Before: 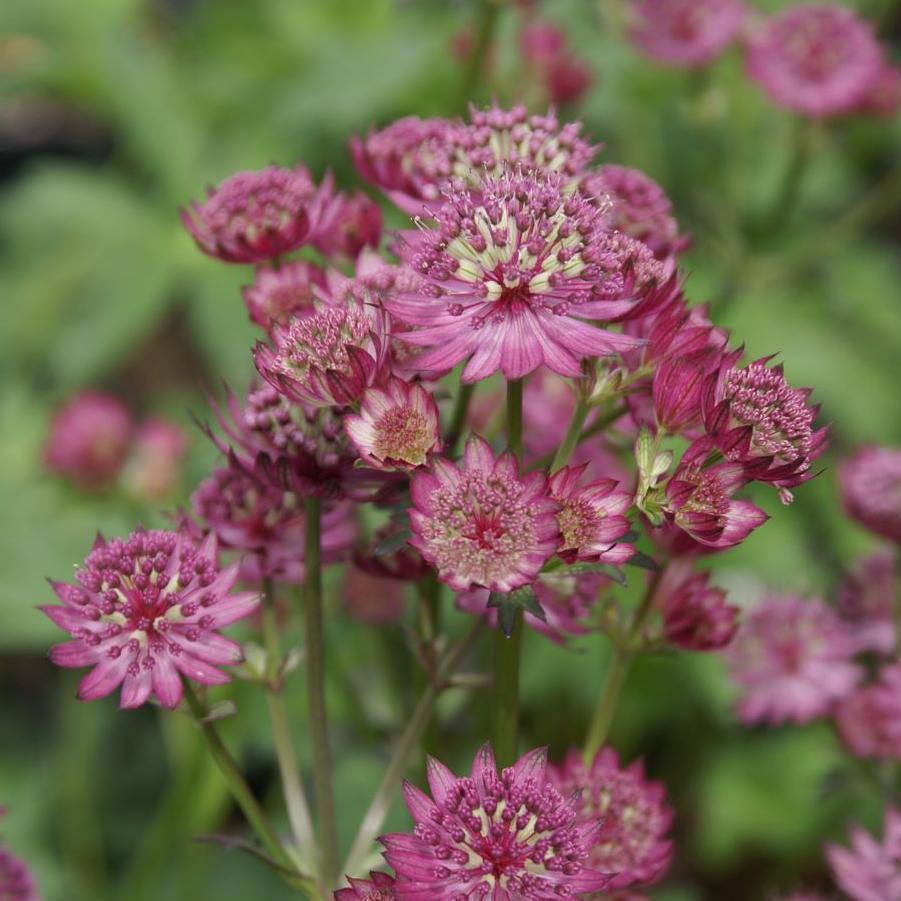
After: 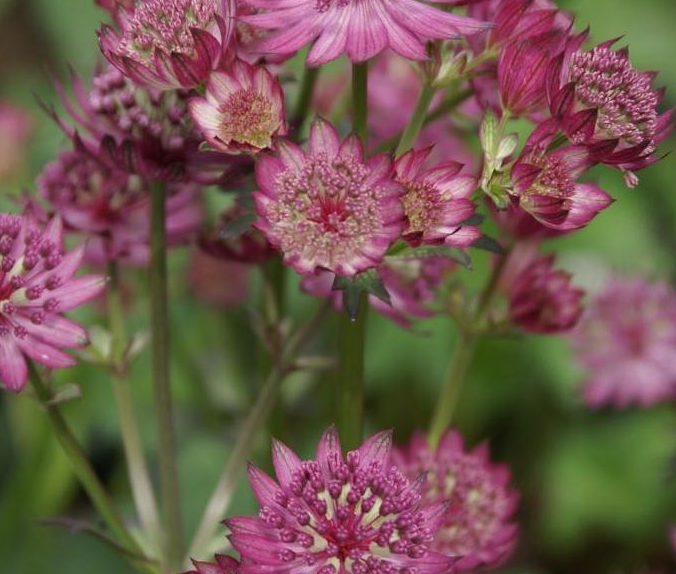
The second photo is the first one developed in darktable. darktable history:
crop and rotate: left 17.24%, top 35.245%, right 7.685%, bottom 0.959%
vignetting: fall-off radius 60.85%, brightness -0.364, saturation 0.005, unbound false
